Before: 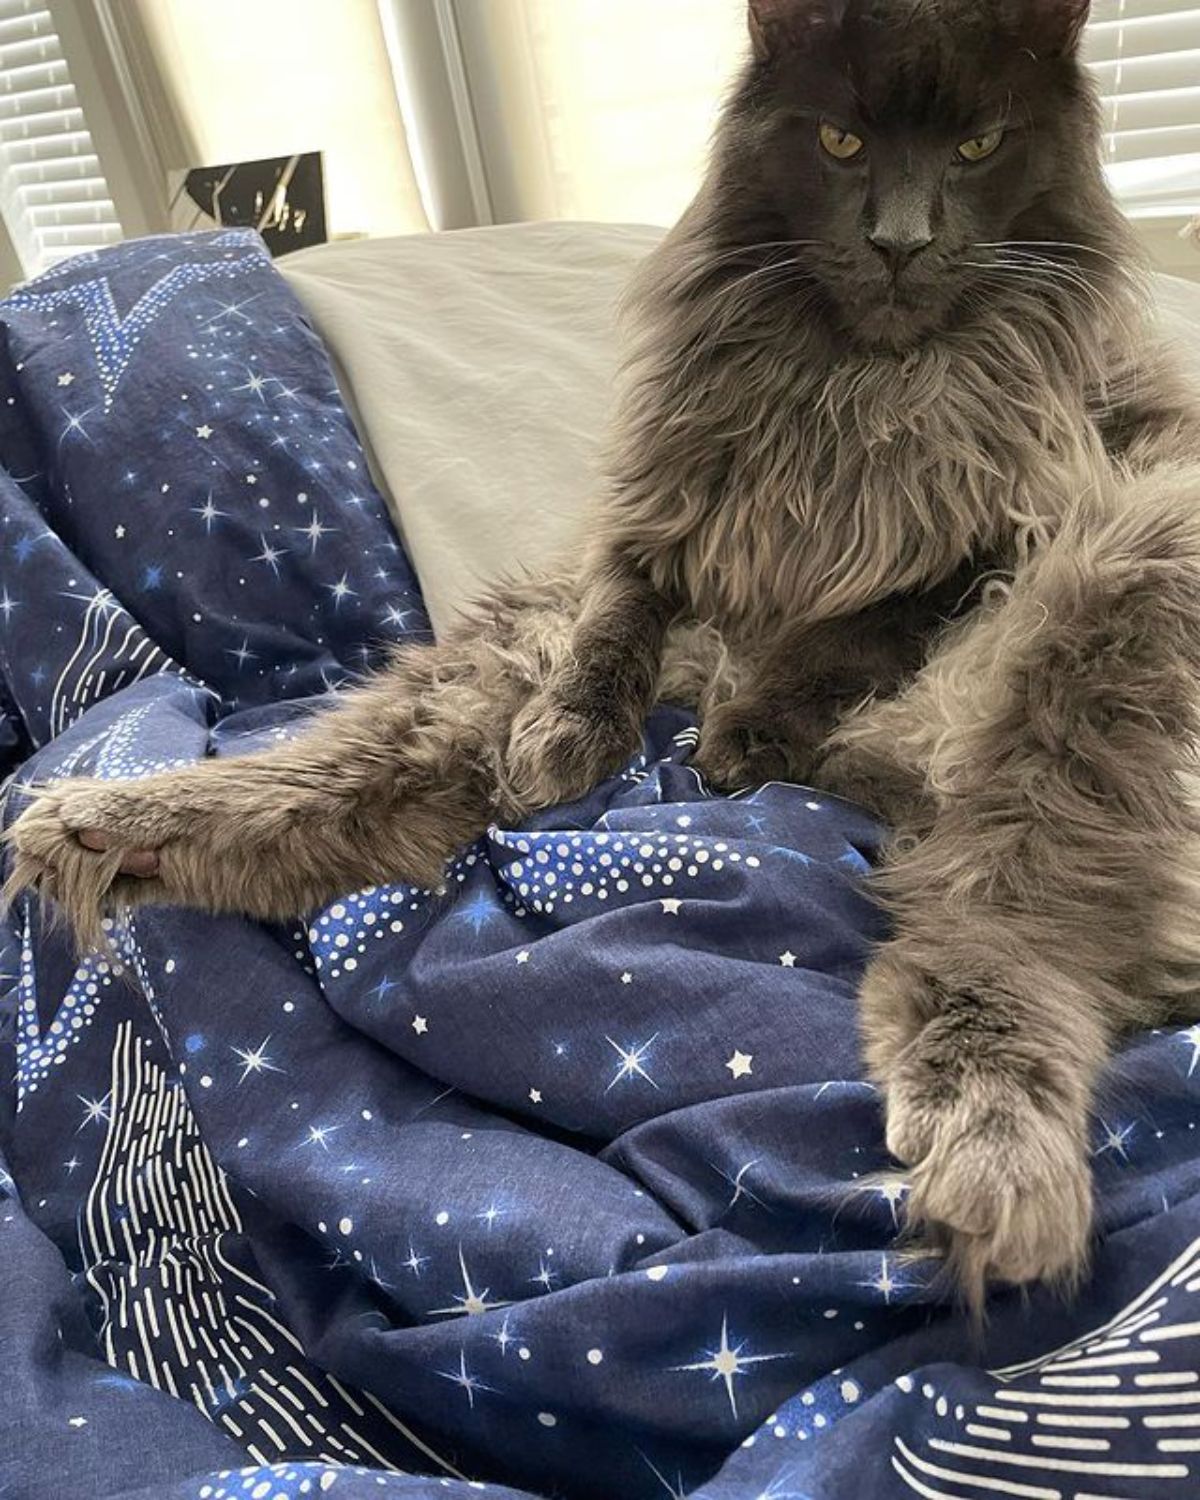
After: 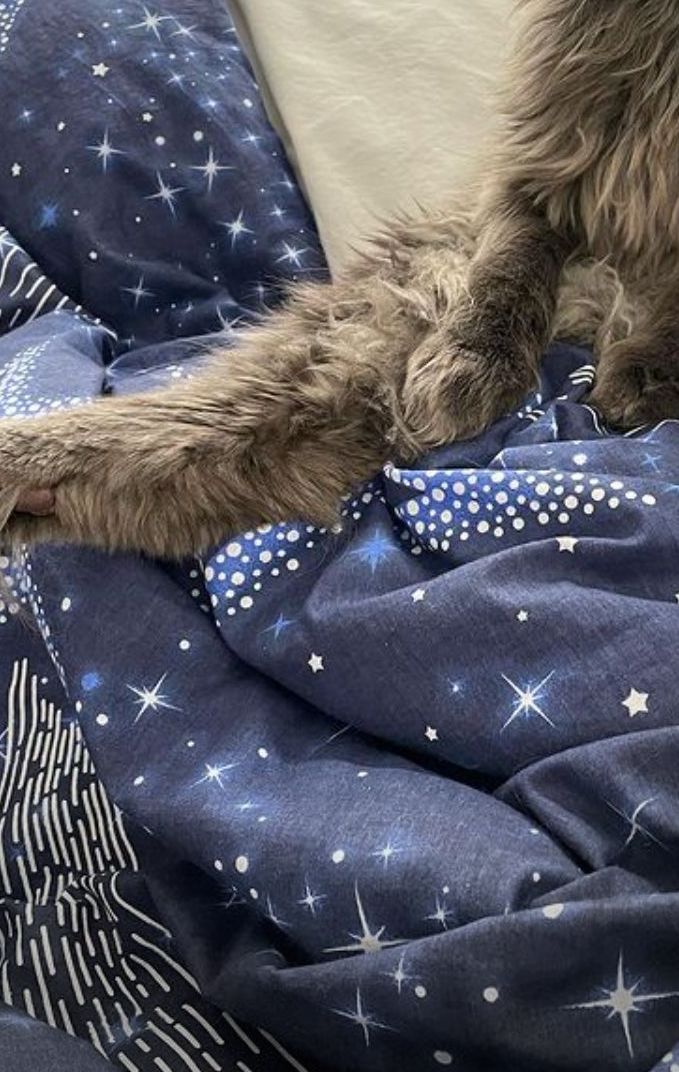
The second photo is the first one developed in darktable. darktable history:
vignetting: center (-0.054, -0.356)
crop: left 8.71%, top 24.158%, right 34.63%, bottom 4.337%
